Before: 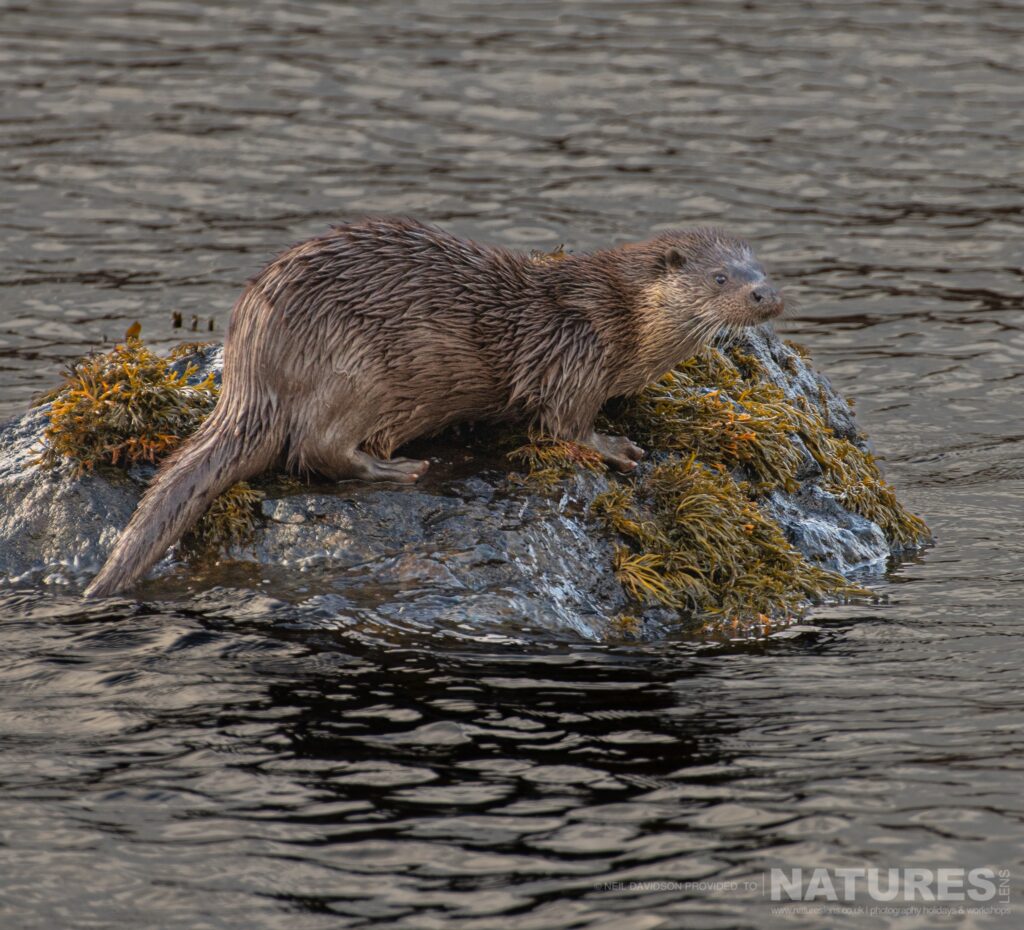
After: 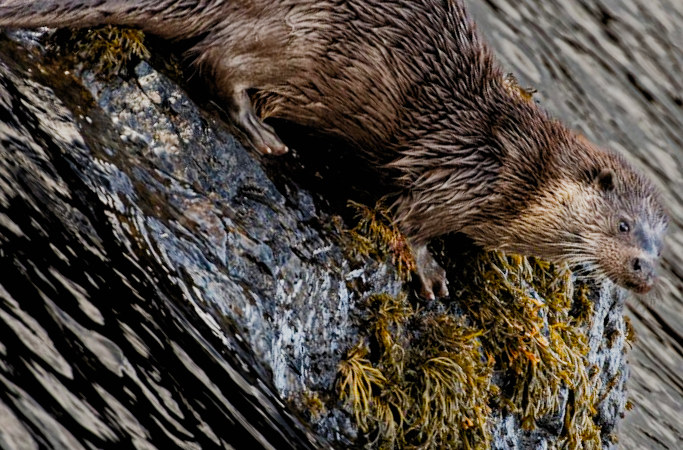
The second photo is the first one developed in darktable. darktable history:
haze removal: compatibility mode true
tone equalizer: -8 EV 0.013 EV, -7 EV -0.023 EV, -6 EV 0.027 EV, -5 EV 0.031 EV, -4 EV 0.266 EV, -3 EV 0.625 EV, -2 EV 0.559 EV, -1 EV 0.204 EV, +0 EV 0.019 EV, edges refinement/feathering 500, mask exposure compensation -1.57 EV, preserve details no
crop and rotate: angle -44.95°, top 16.308%, right 0.886%, bottom 11.73%
filmic rgb: black relative exposure -4.94 EV, white relative exposure 2.83 EV, hardness 3.72, add noise in highlights 0.001, preserve chrominance no, color science v3 (2019), use custom middle-gray values true, iterations of high-quality reconstruction 0, contrast in highlights soft
